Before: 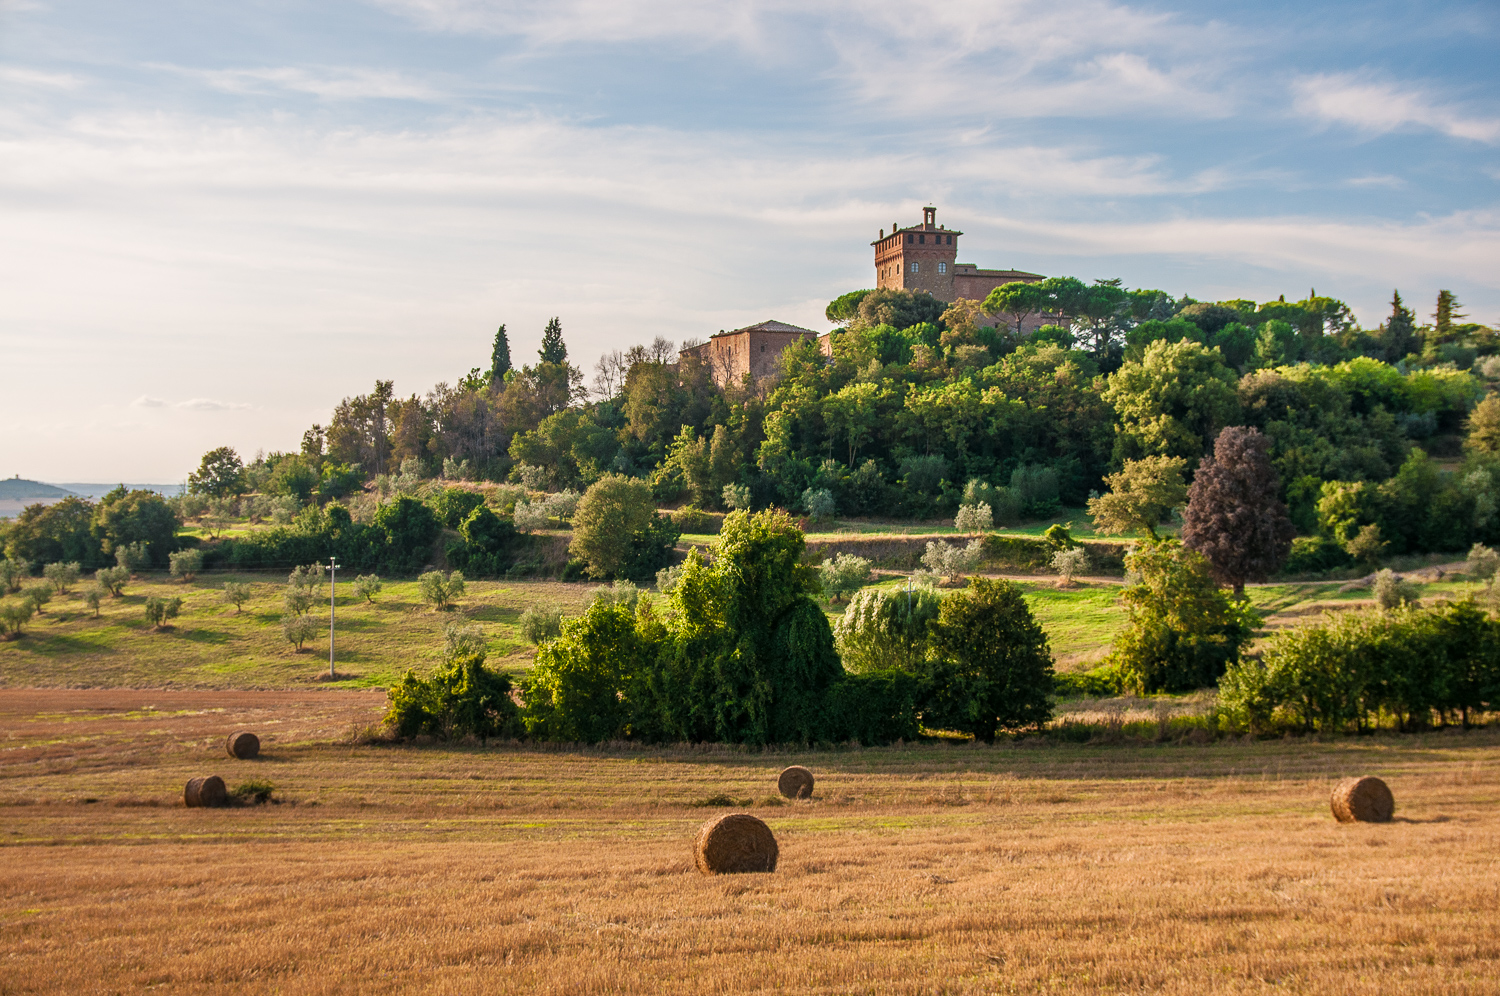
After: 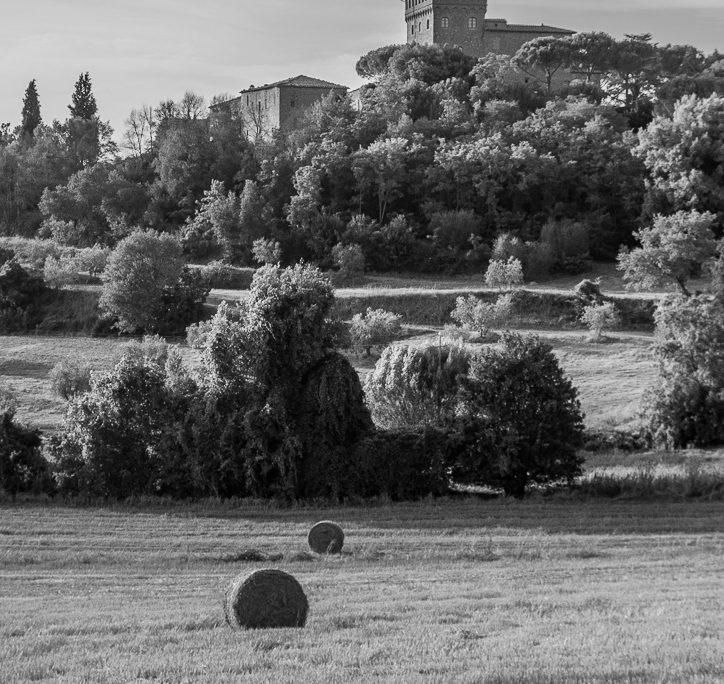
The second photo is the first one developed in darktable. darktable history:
crop: left 31.379%, top 24.658%, right 20.326%, bottom 6.628%
monochrome: a 26.22, b 42.67, size 0.8
